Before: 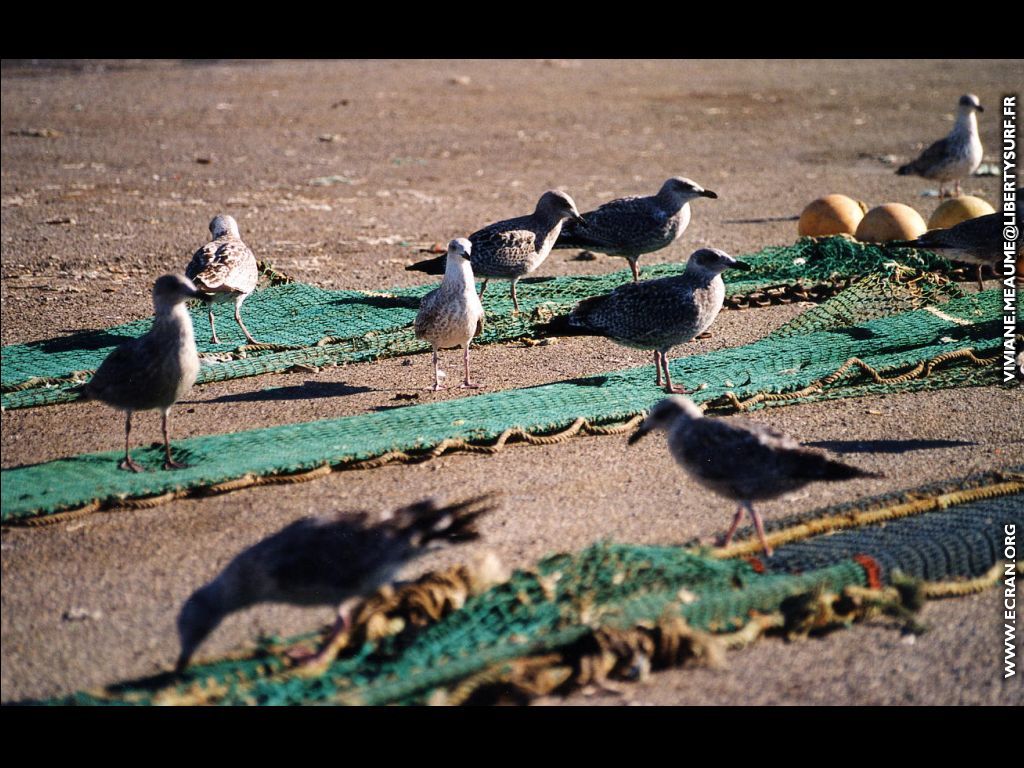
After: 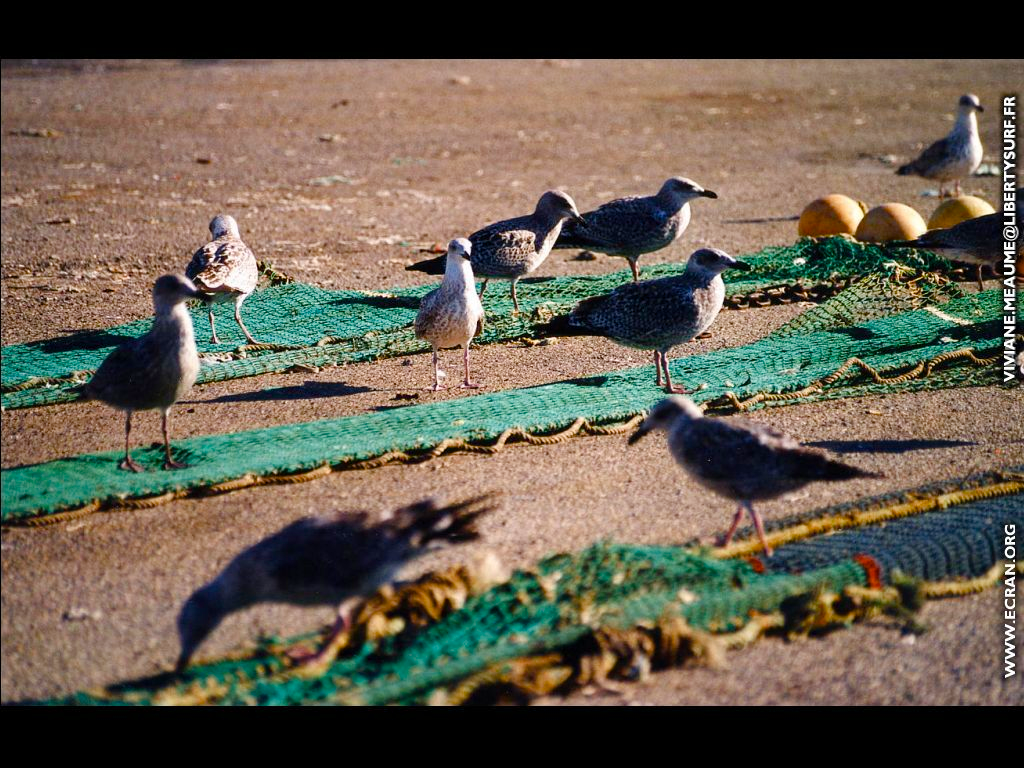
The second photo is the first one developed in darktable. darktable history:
color balance rgb: perceptual saturation grading › global saturation 27.275%, perceptual saturation grading › highlights -28.863%, perceptual saturation grading › mid-tones 15.27%, perceptual saturation grading › shadows 33.204%, global vibrance 20%
